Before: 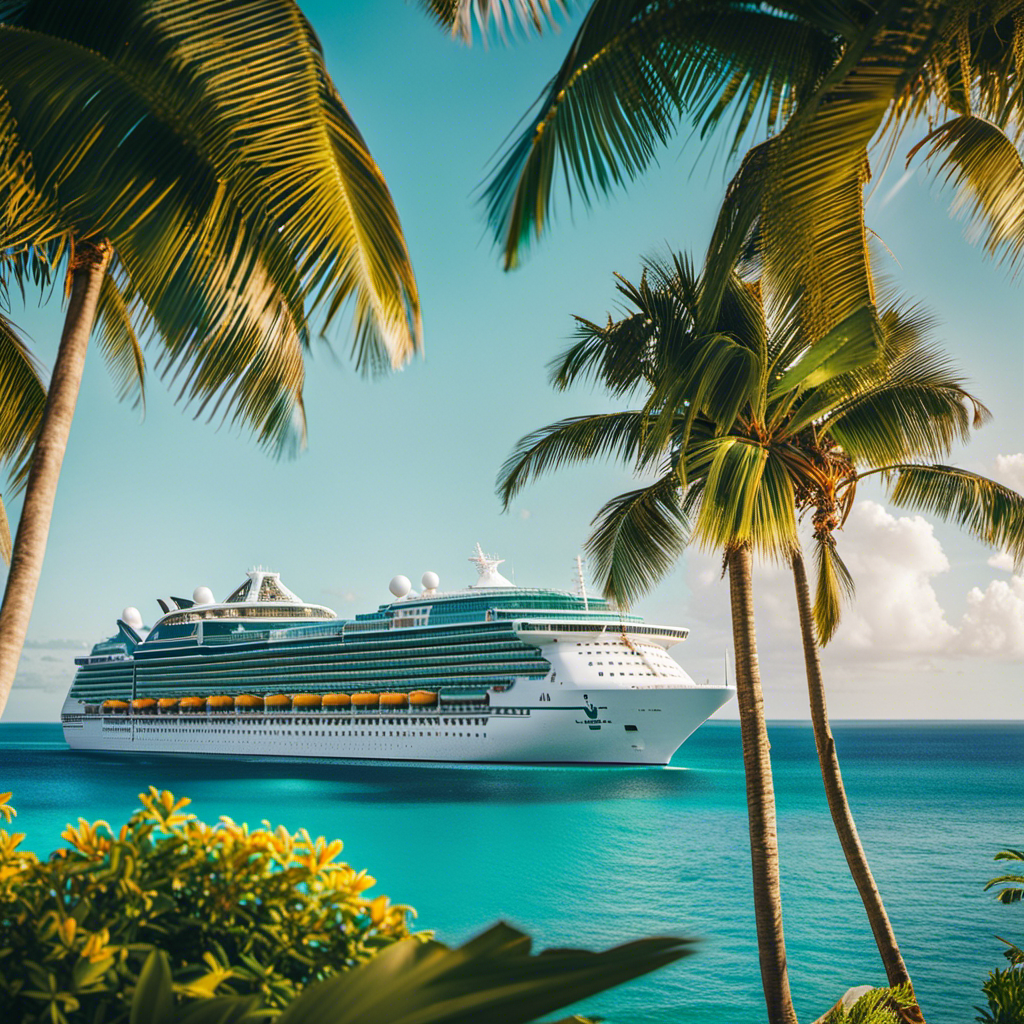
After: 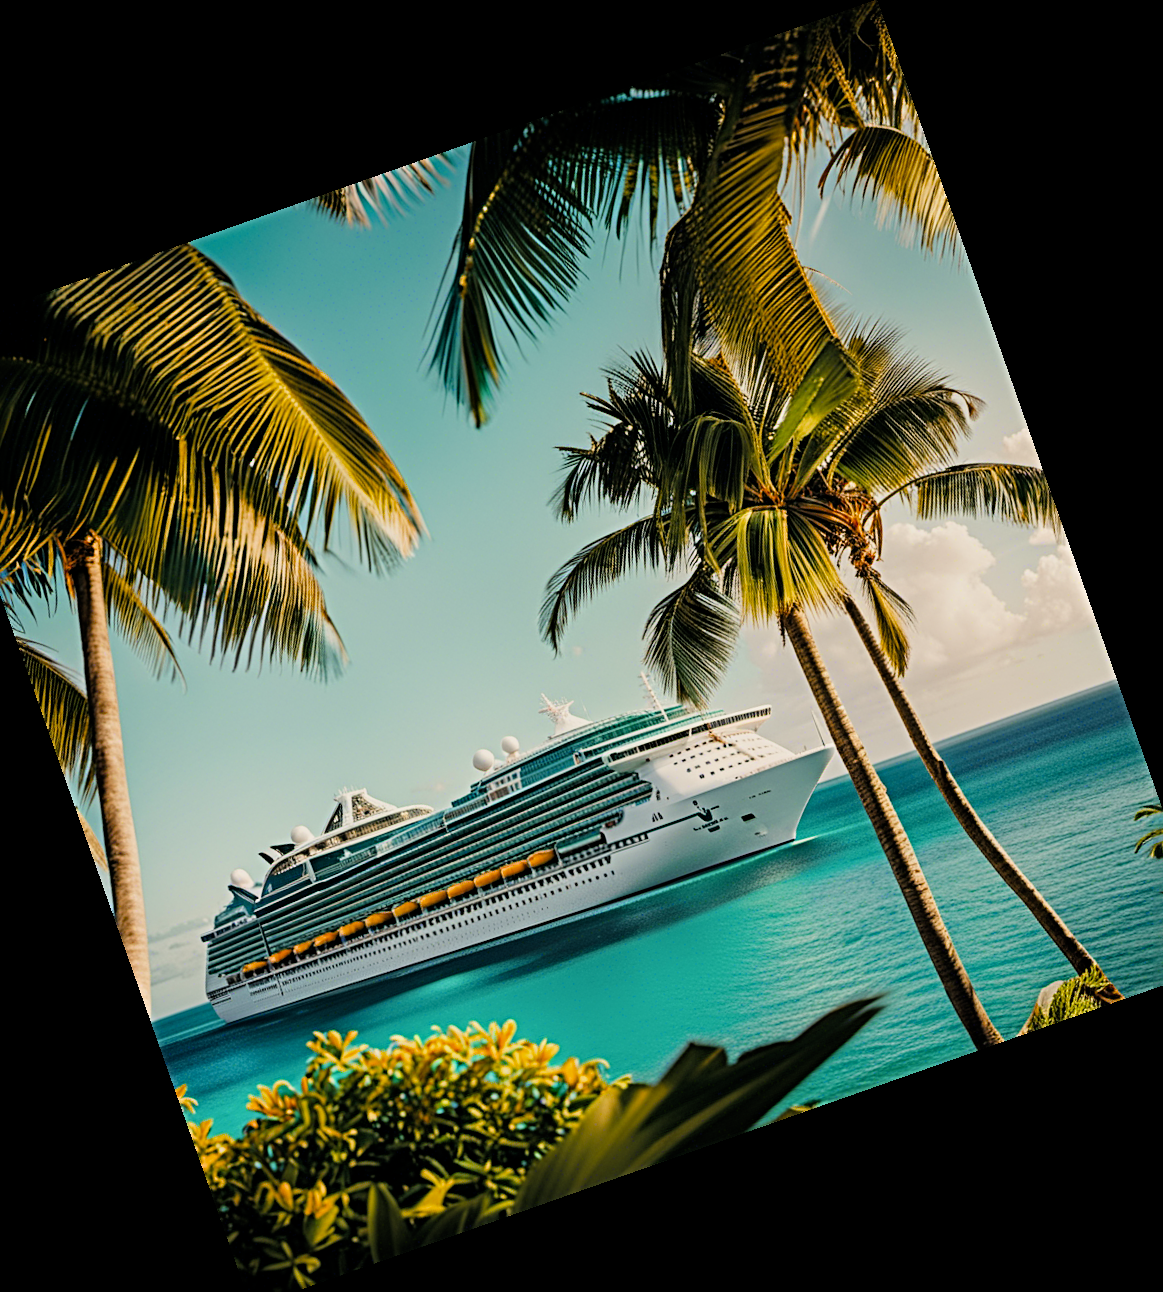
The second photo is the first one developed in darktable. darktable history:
filmic rgb: black relative exposure -7.75 EV, white relative exposure 4.4 EV, threshold 3 EV, target black luminance 0%, hardness 3.76, latitude 50.51%, contrast 1.074, highlights saturation mix 10%, shadows ↔ highlights balance -0.22%, color science v4 (2020), enable highlight reconstruction true
white balance: red 1.045, blue 0.932
crop and rotate: angle 19.43°, left 6.812%, right 4.125%, bottom 1.087%
contrast brightness saturation: contrast 0.06, brightness -0.01, saturation -0.23
sharpen: radius 4
